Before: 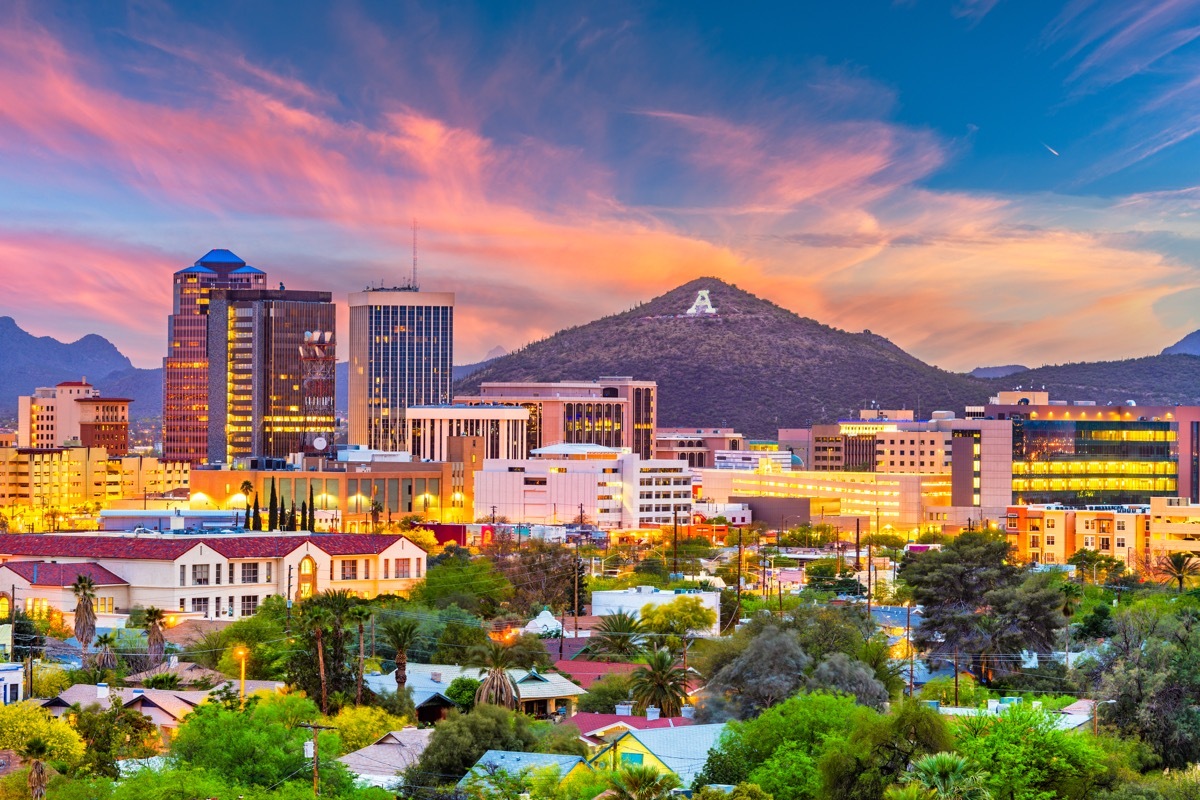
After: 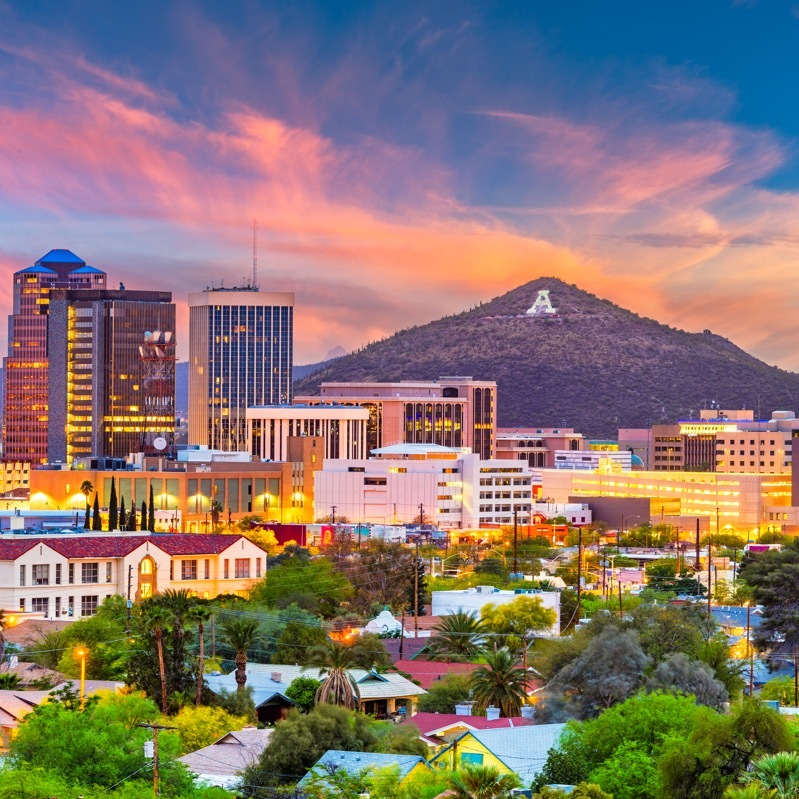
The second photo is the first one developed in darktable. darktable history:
crop and rotate: left 13.358%, right 19.98%
